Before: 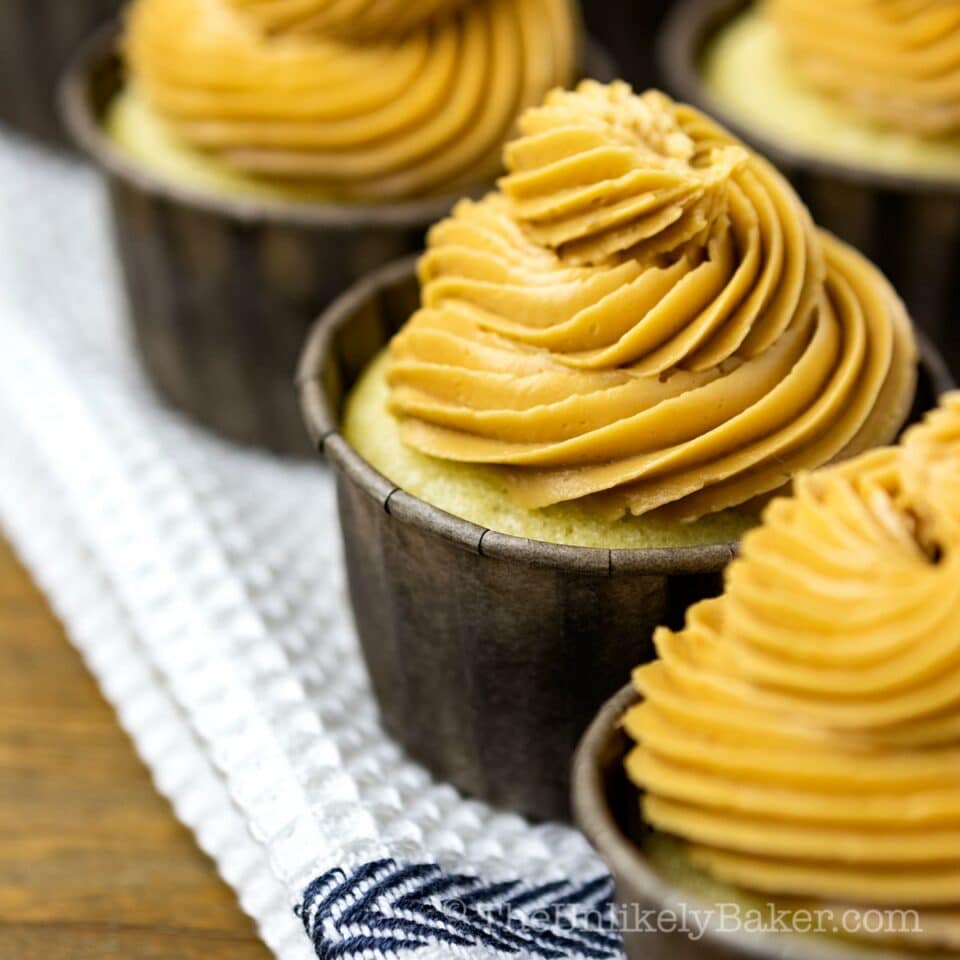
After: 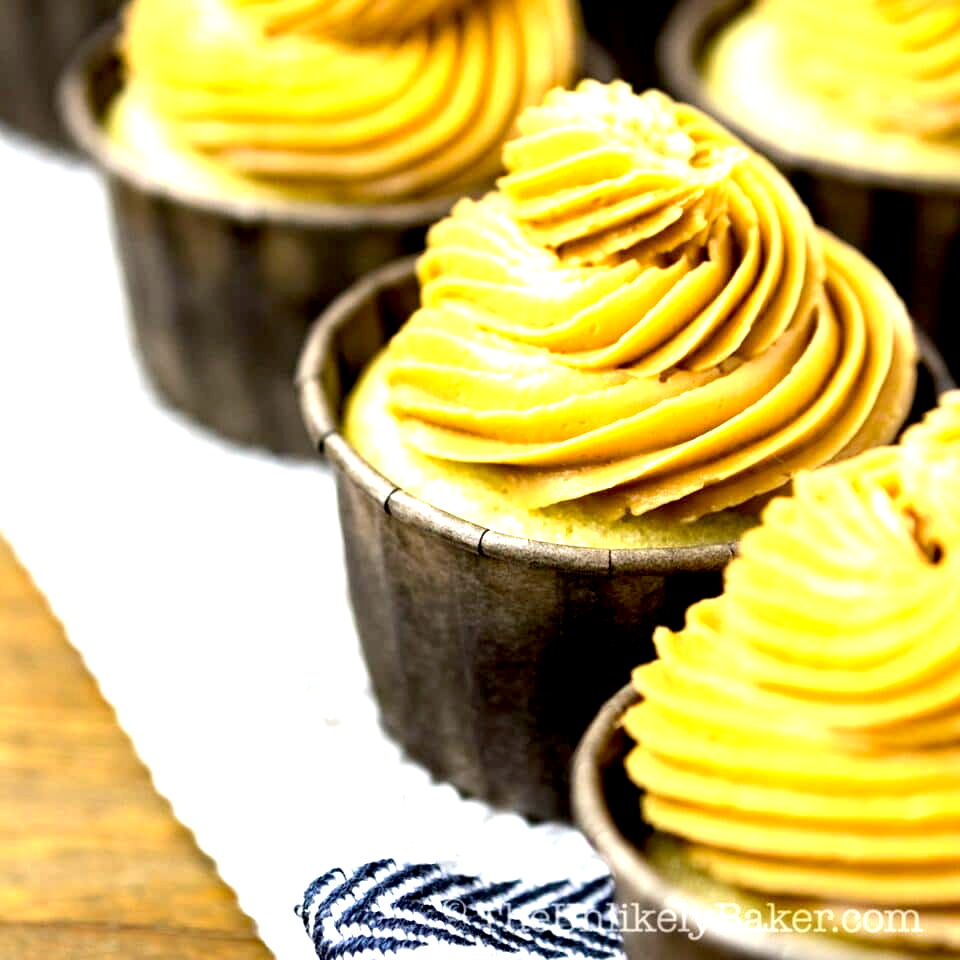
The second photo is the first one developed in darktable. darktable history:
tone equalizer: -8 EV -0.417 EV, -7 EV -0.389 EV, -6 EV -0.333 EV, -5 EV -0.222 EV, -3 EV 0.222 EV, -2 EV 0.333 EV, -1 EV 0.389 EV, +0 EV 0.417 EV, edges refinement/feathering 500, mask exposure compensation -1.57 EV, preserve details no
exposure: black level correction 0.008, exposure 0.979 EV, compensate highlight preservation false
